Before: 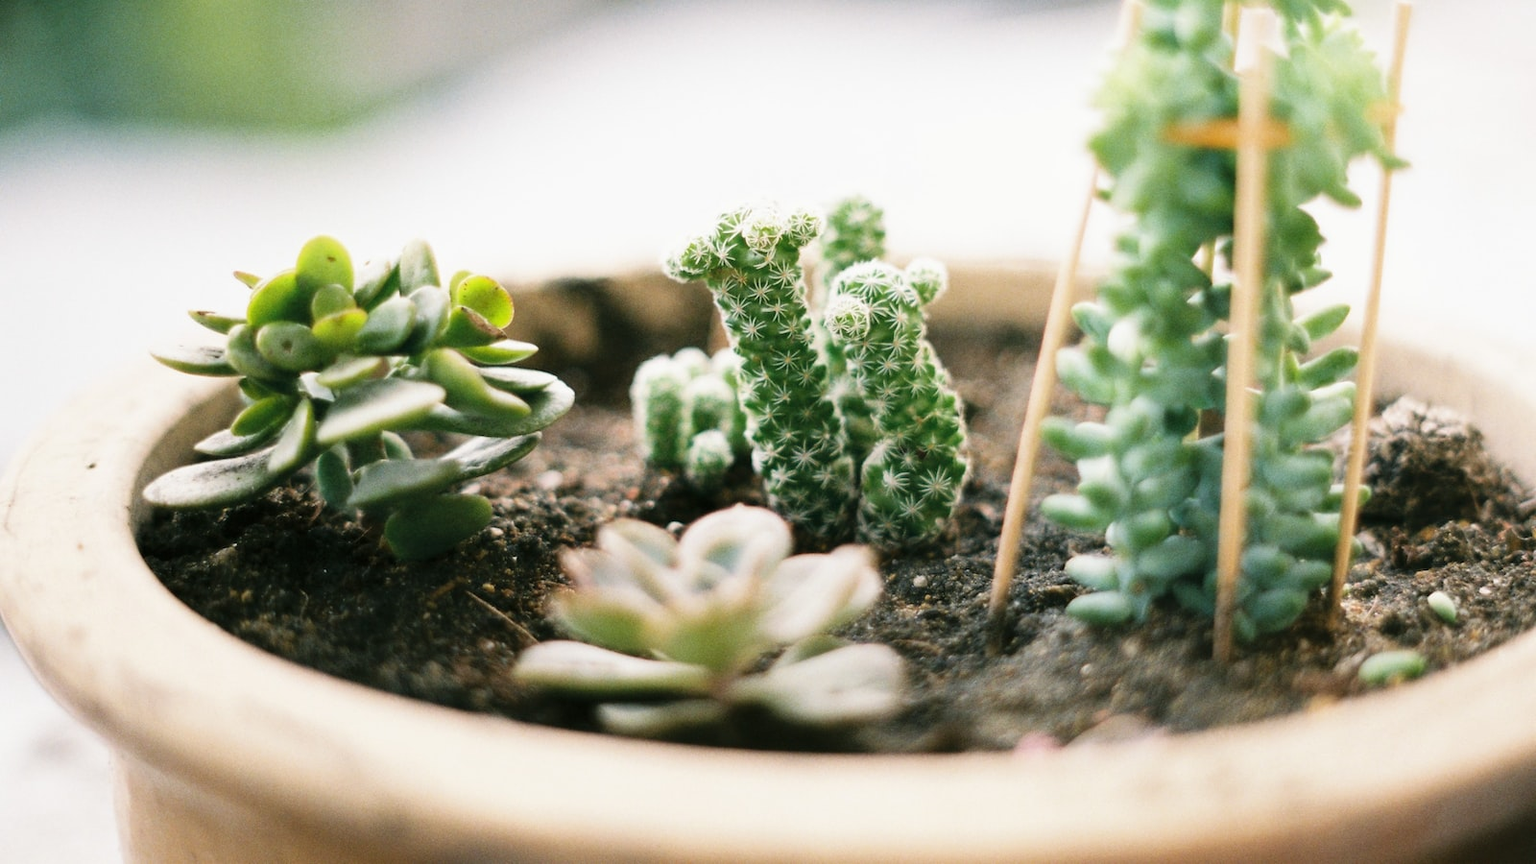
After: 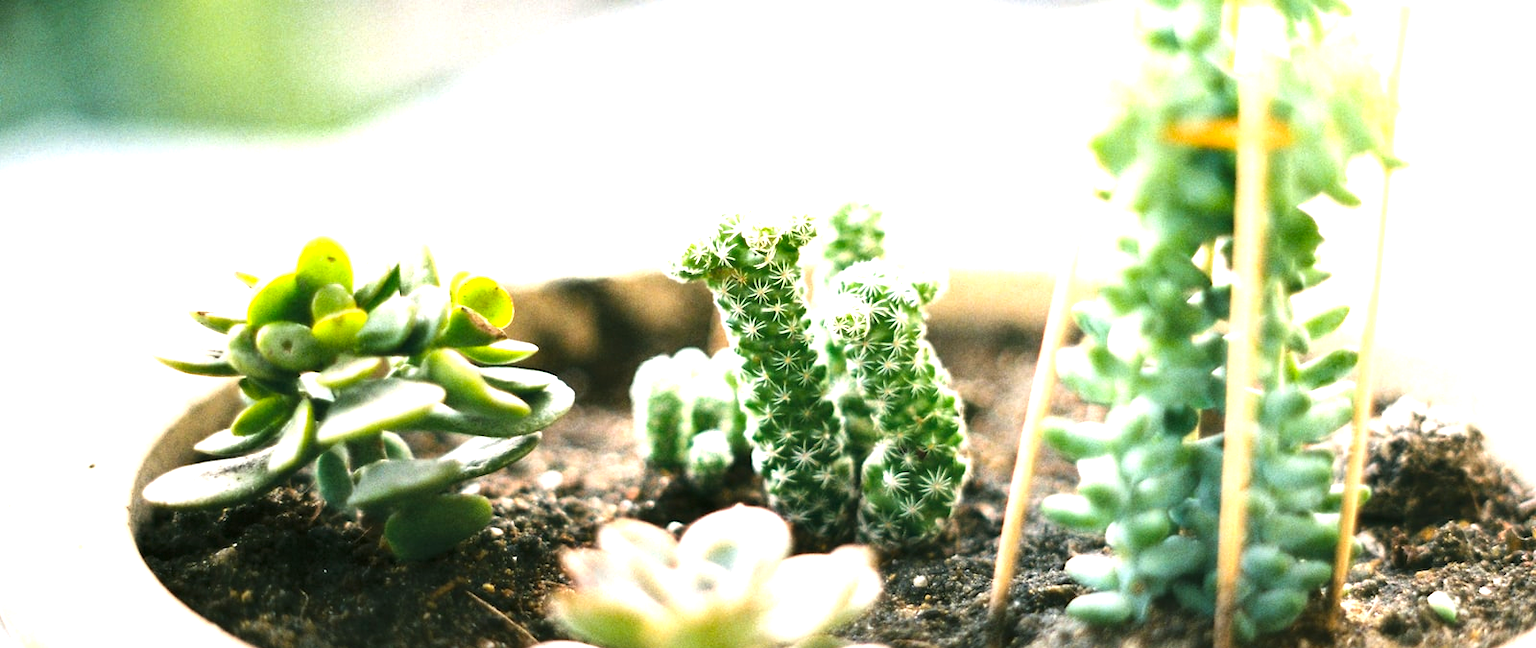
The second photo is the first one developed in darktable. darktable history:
shadows and highlights: shadows 2.43, highlights -17.49, soften with gaussian
crop: bottom 24.982%
color balance rgb: perceptual saturation grading › global saturation 16.454%, perceptual brilliance grading › highlights 15.951%, perceptual brilliance grading › mid-tones 6.141%, perceptual brilliance grading › shadows -14.751%, contrast -9.436%
tone equalizer: edges refinement/feathering 500, mask exposure compensation -1.57 EV, preserve details no
exposure: black level correction 0, exposure 0.702 EV, compensate highlight preservation false
